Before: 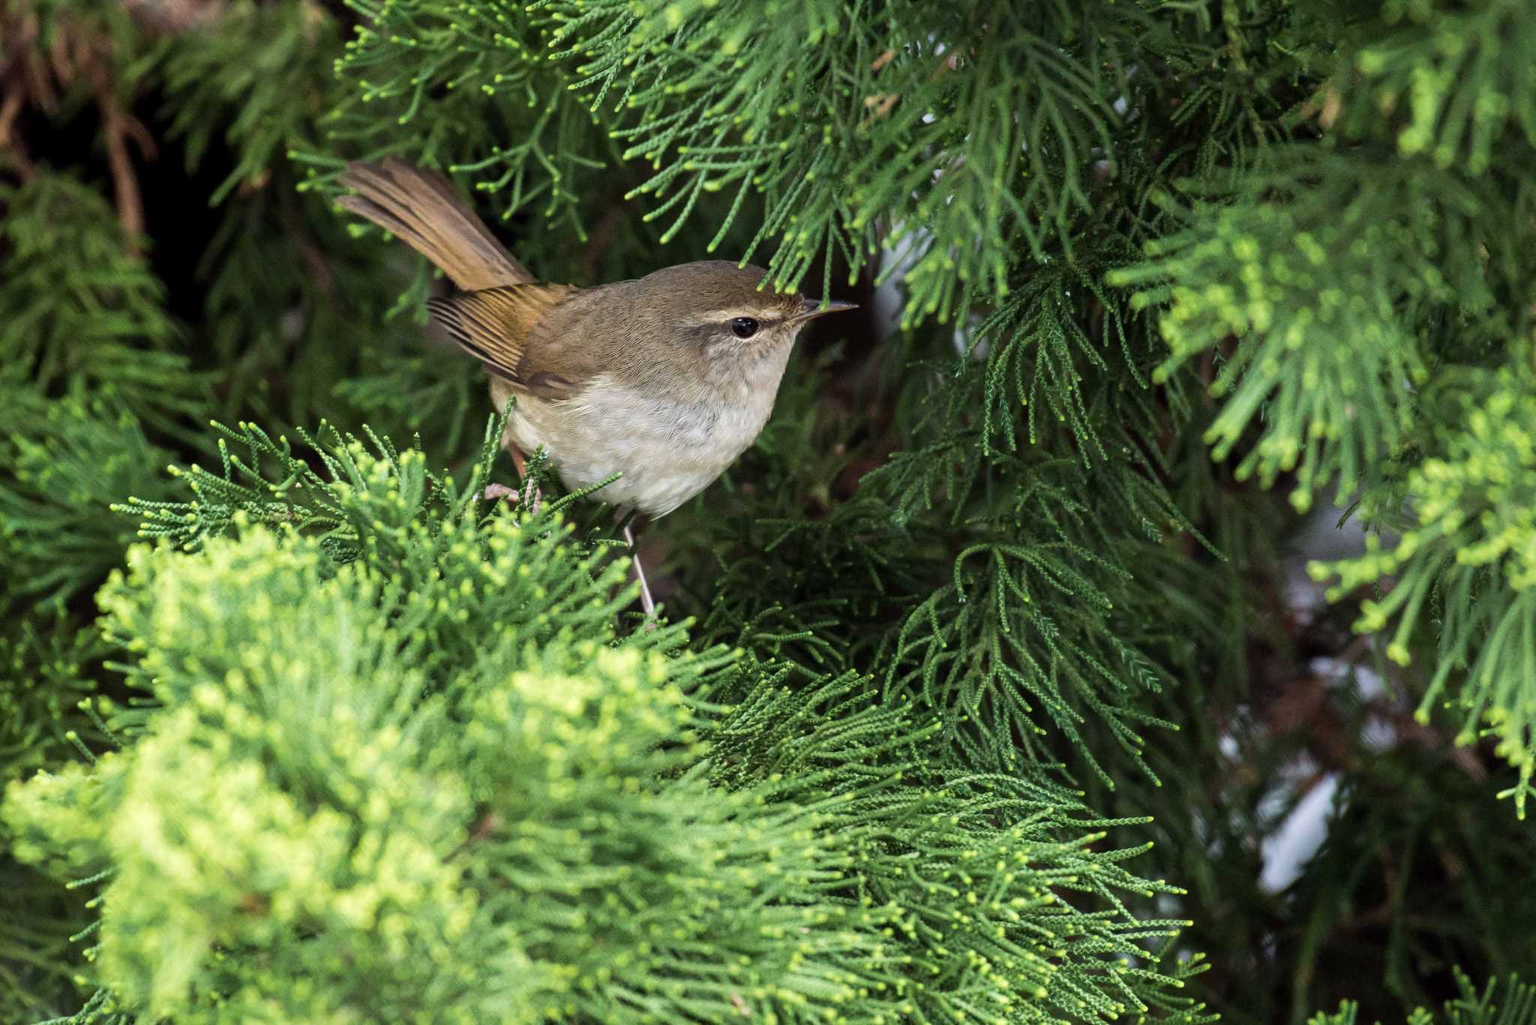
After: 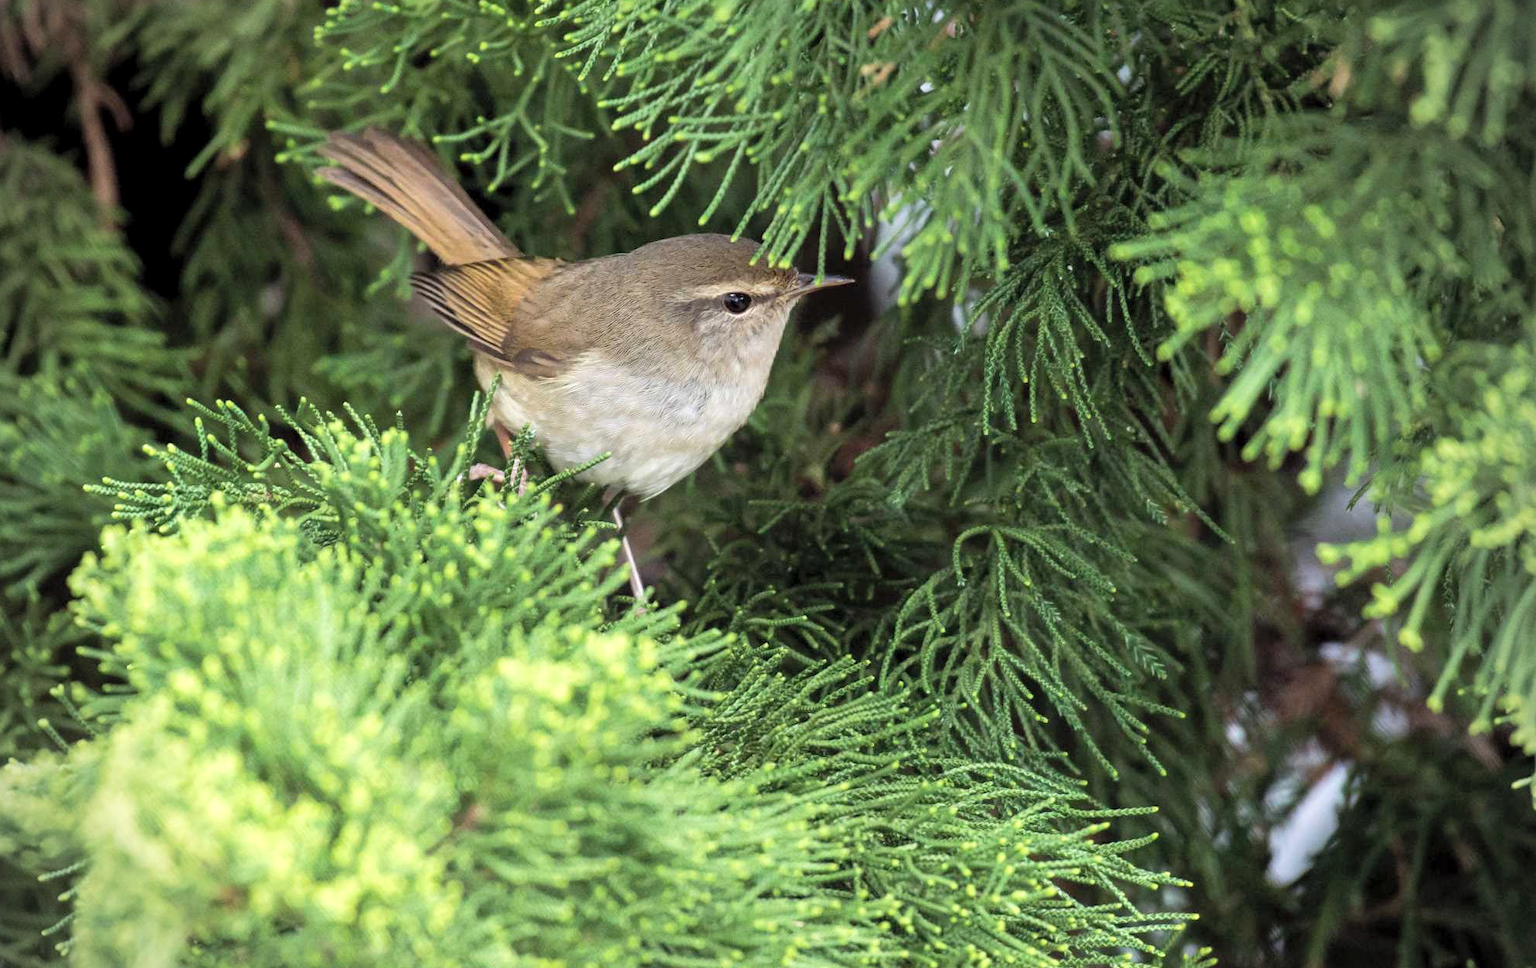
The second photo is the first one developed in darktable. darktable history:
contrast brightness saturation: brightness 0.142
crop: left 1.907%, top 3.348%, right 0.852%, bottom 4.909%
exposure: black level correction 0.001, exposure 0.192 EV, compensate highlight preservation false
tone equalizer: edges refinement/feathering 500, mask exposure compensation -1.57 EV, preserve details no
vignetting: unbound false
